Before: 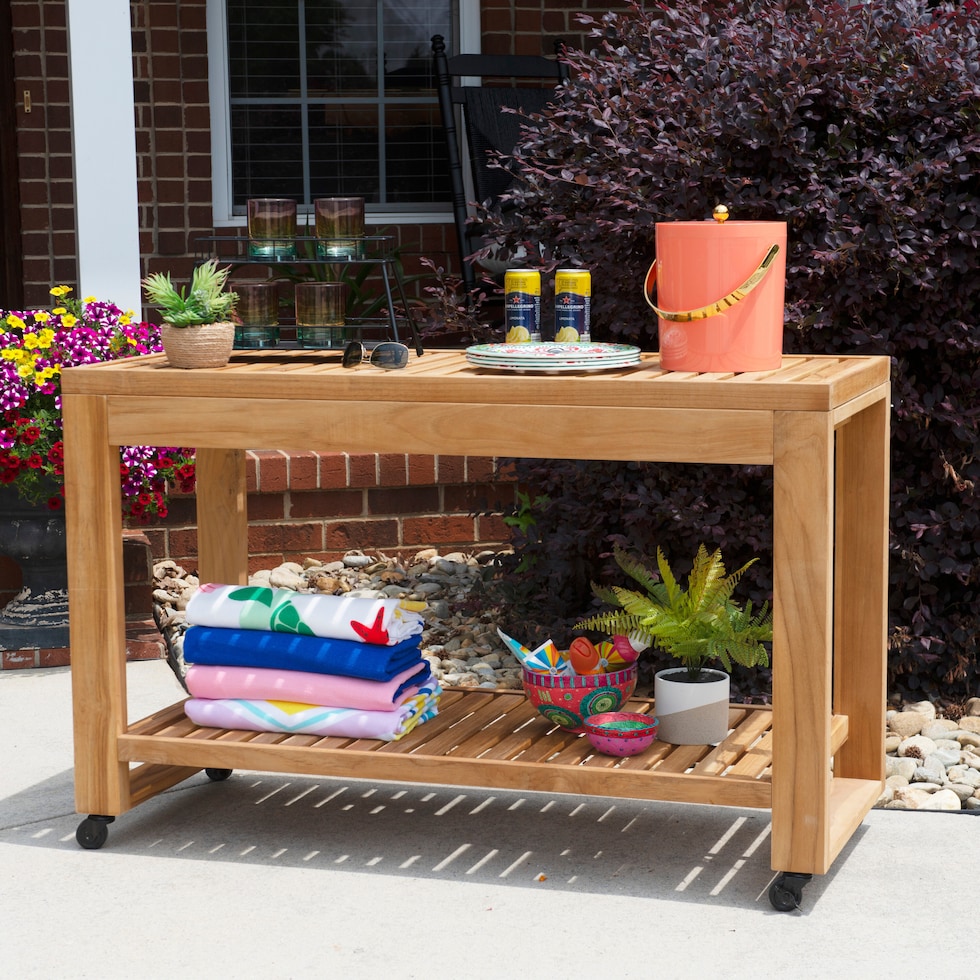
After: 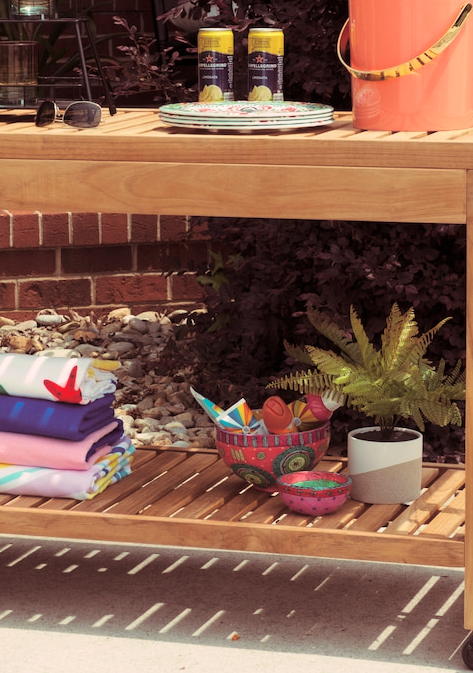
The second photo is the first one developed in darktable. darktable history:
split-toning: highlights › hue 298.8°, highlights › saturation 0.73, compress 41.76%
color calibration: illuminant as shot in camera, x 0.37, y 0.382, temperature 4313.32 K
crop: left 31.379%, top 24.658%, right 20.326%, bottom 6.628%
white balance: red 1.08, blue 0.791
